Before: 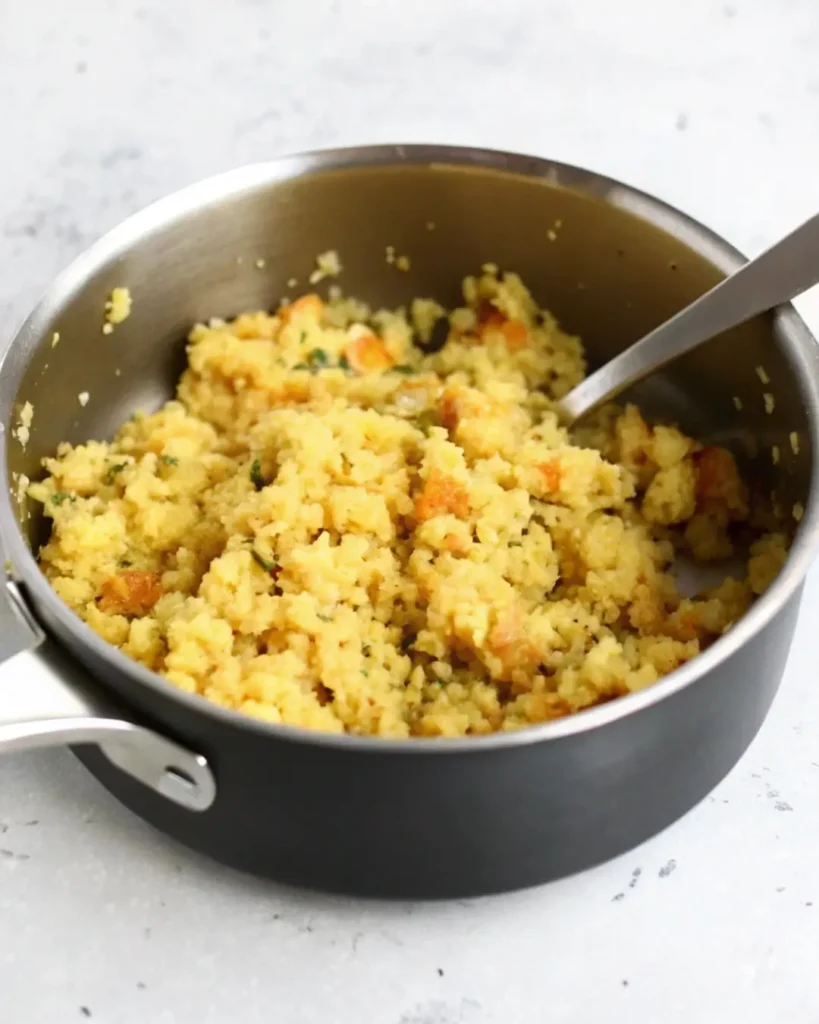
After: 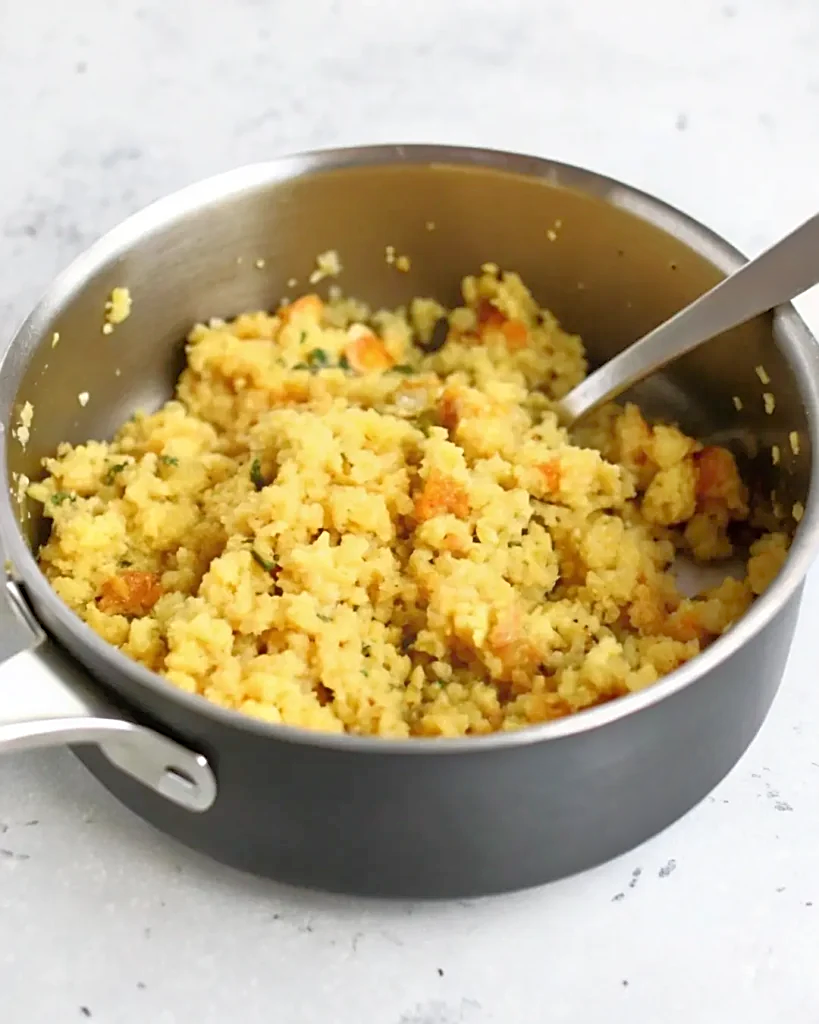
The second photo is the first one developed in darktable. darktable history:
sharpen: on, module defaults
tone equalizer: -7 EV 0.142 EV, -6 EV 0.609 EV, -5 EV 1.12 EV, -4 EV 1.31 EV, -3 EV 1.12 EV, -2 EV 0.6 EV, -1 EV 0.147 EV
